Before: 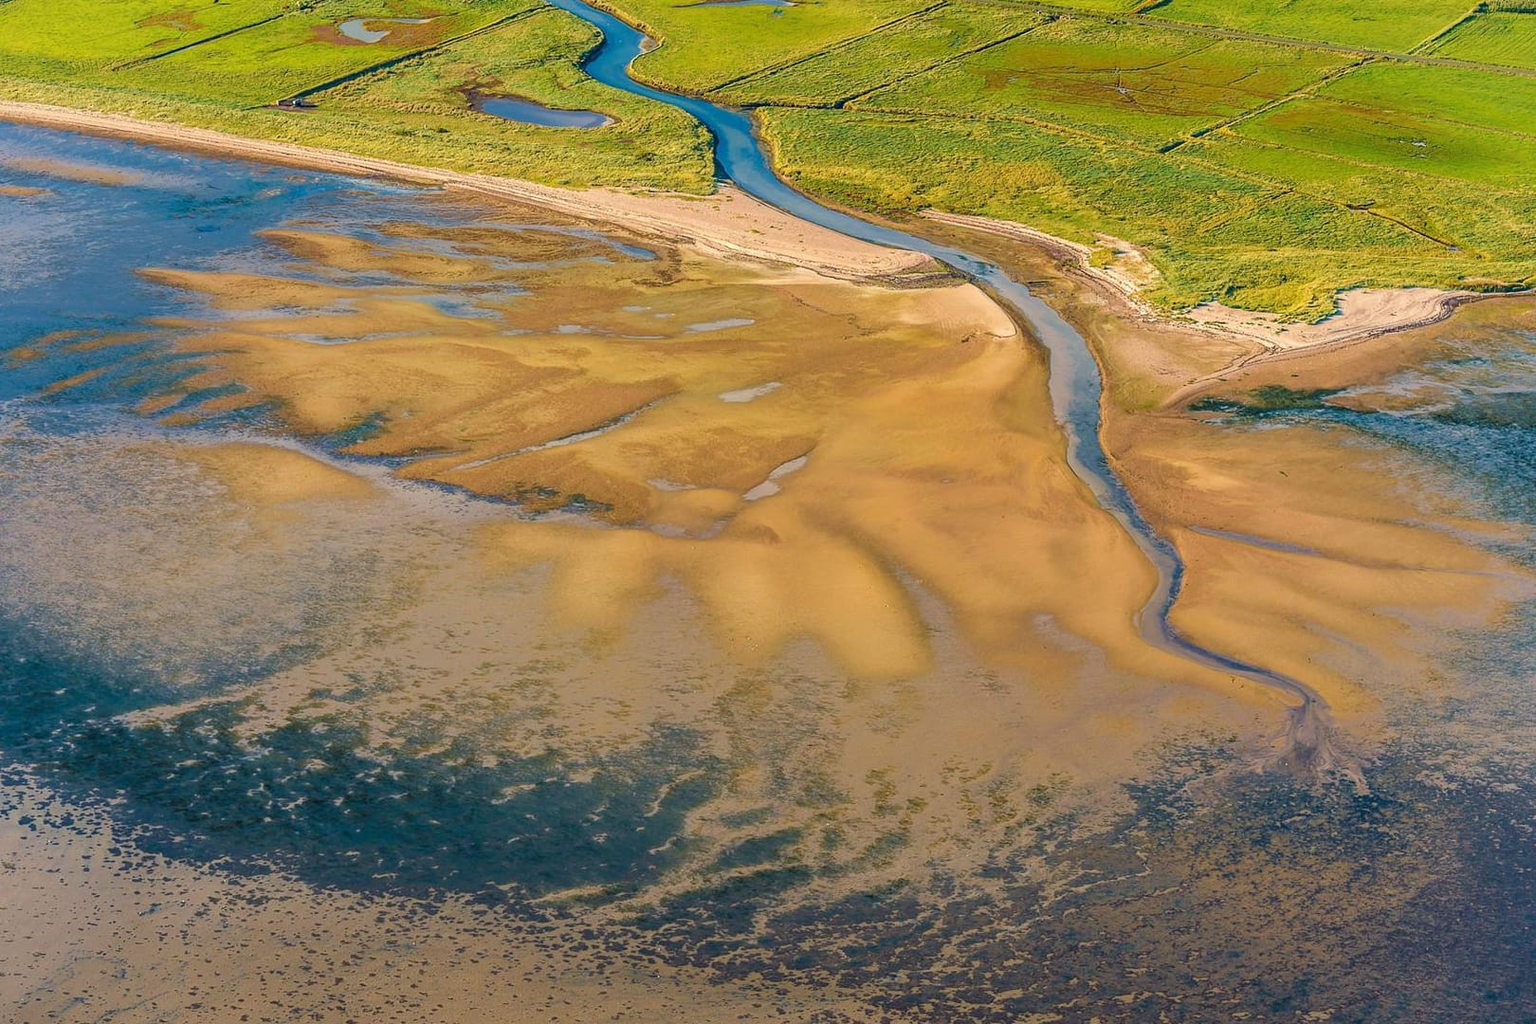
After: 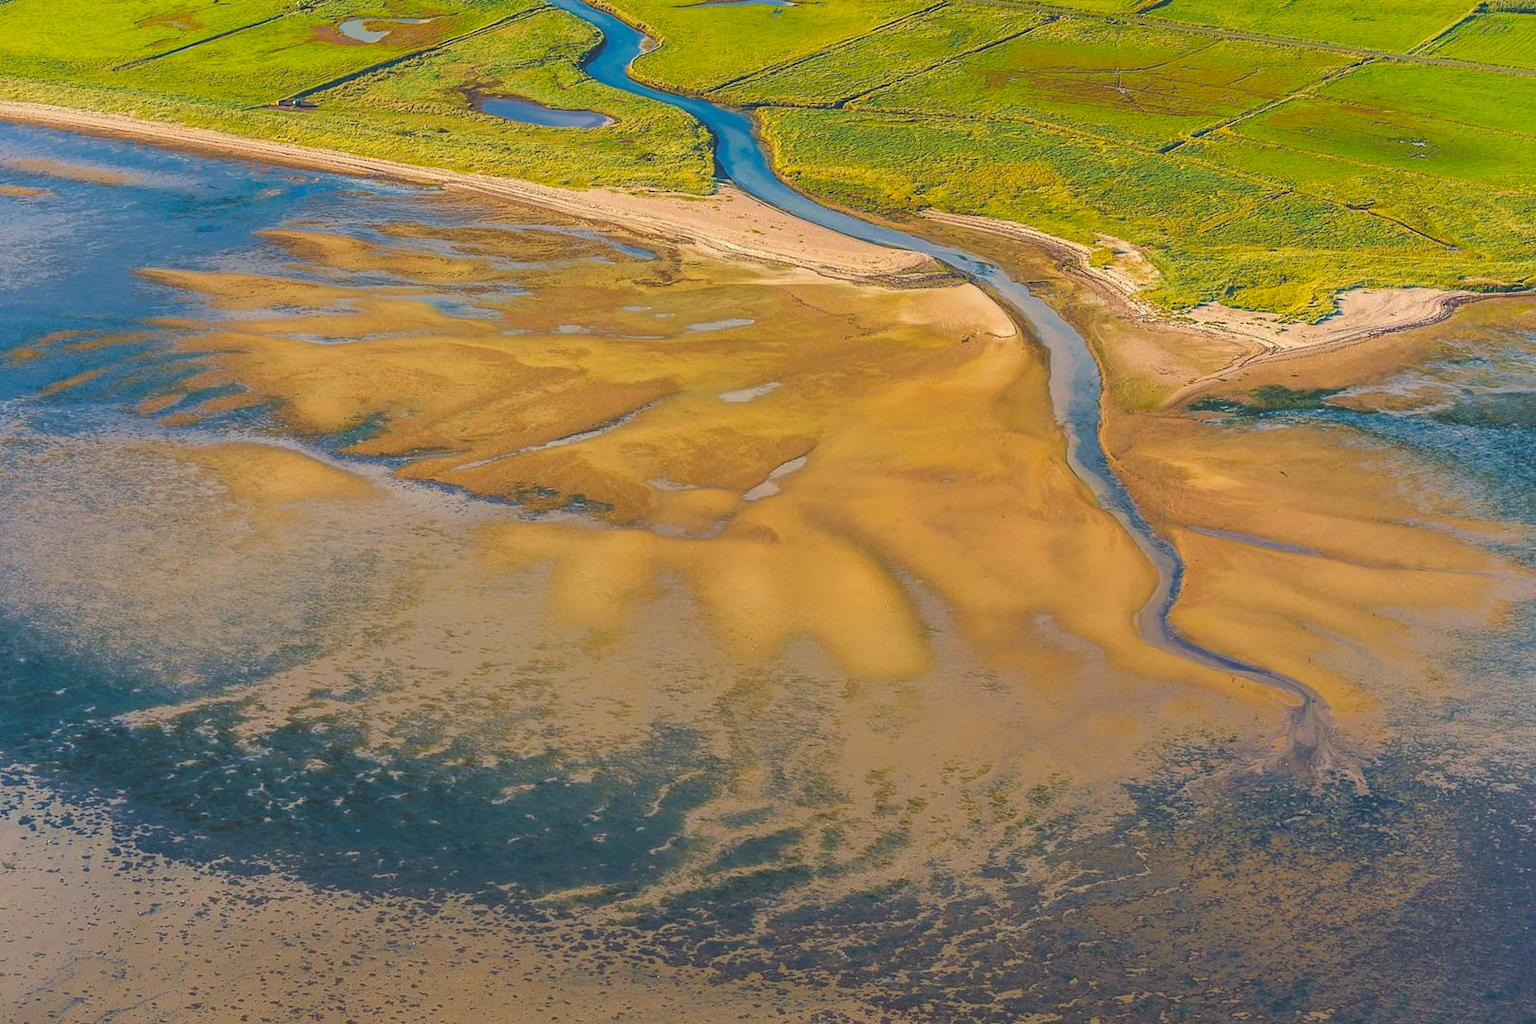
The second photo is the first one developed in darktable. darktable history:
exposure: black level correction -0.025, exposure -0.121 EV, compensate highlight preservation false
color balance rgb: perceptual saturation grading › global saturation 19.673%
